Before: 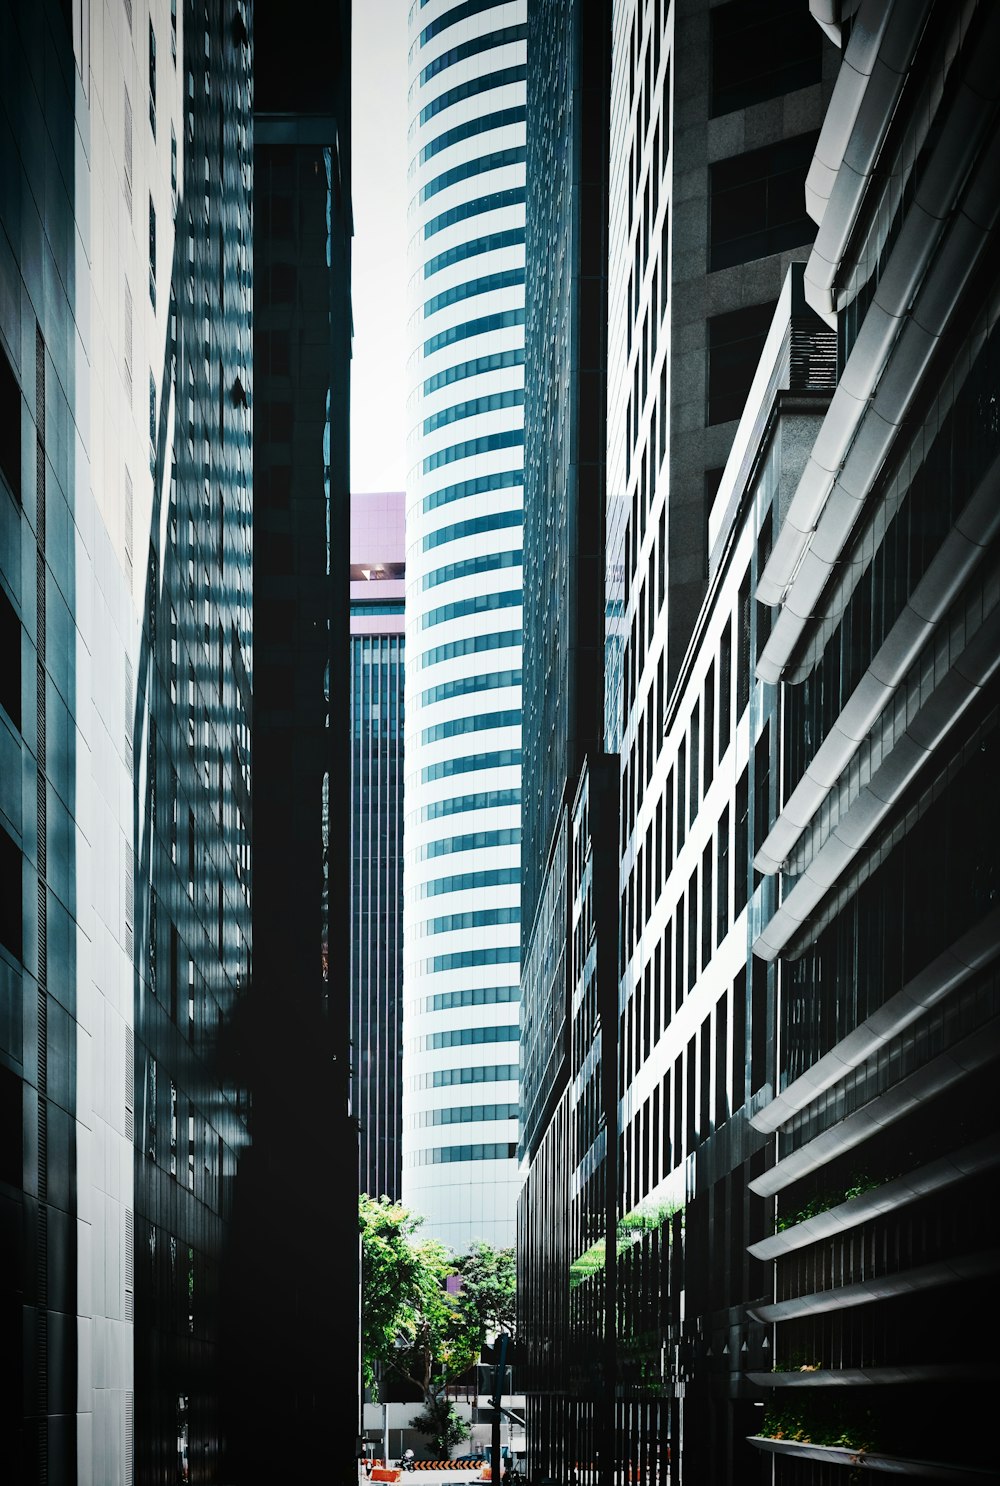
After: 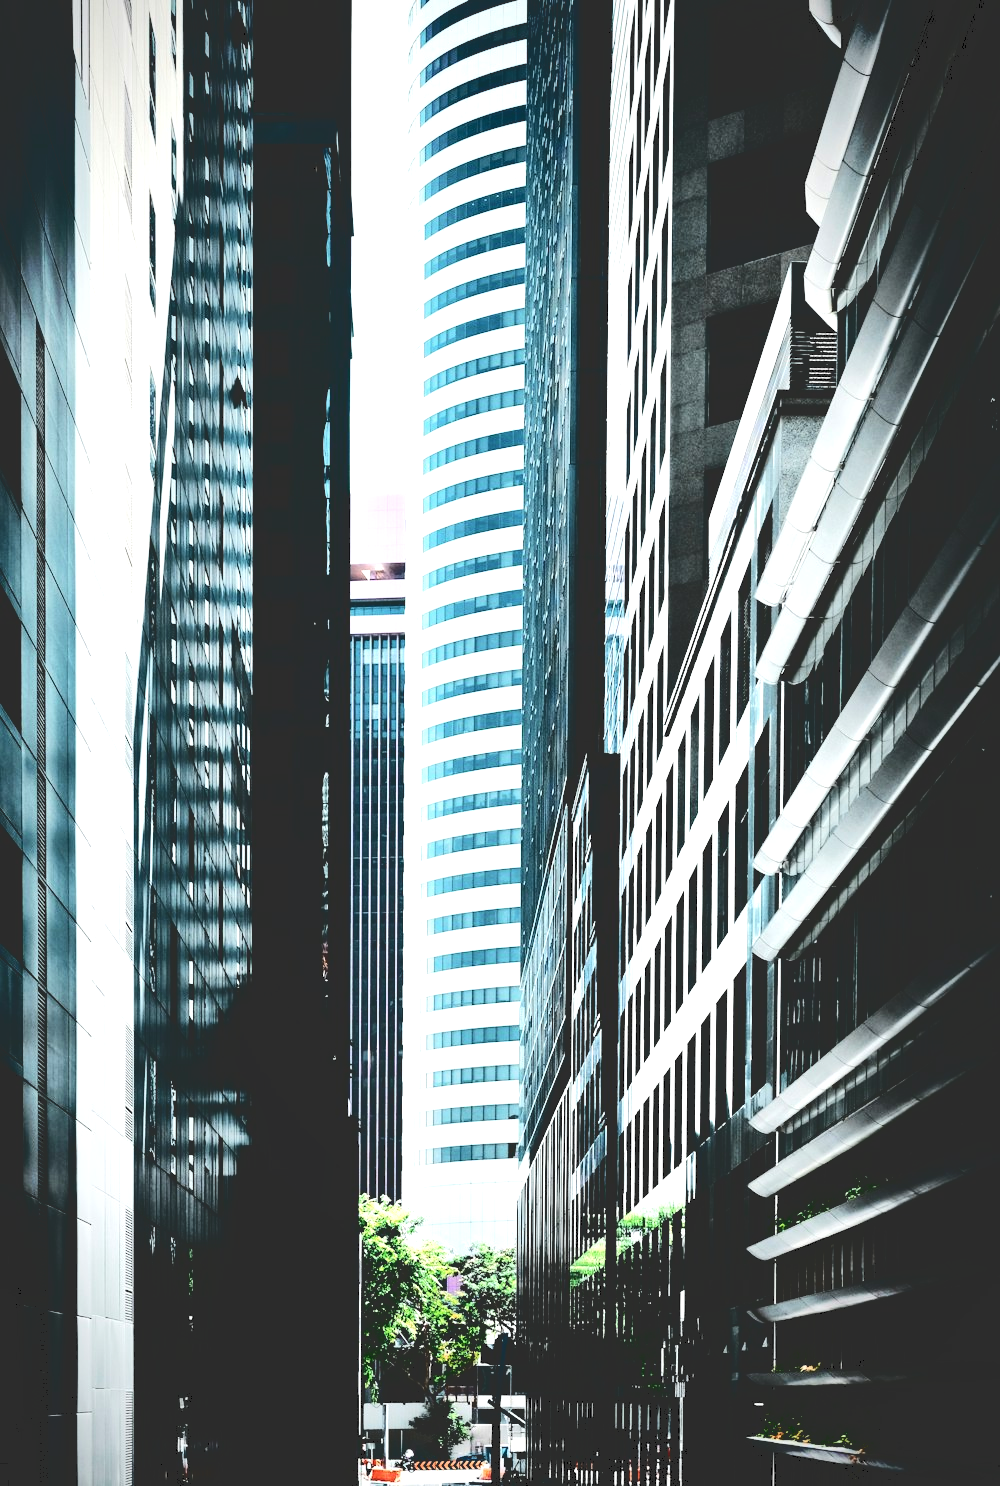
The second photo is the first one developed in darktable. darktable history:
tone curve: curves: ch0 [(0, 0) (0.003, 0.178) (0.011, 0.177) (0.025, 0.177) (0.044, 0.178) (0.069, 0.178) (0.1, 0.18) (0.136, 0.183) (0.177, 0.199) (0.224, 0.227) (0.277, 0.278) (0.335, 0.357) (0.399, 0.449) (0.468, 0.546) (0.543, 0.65) (0.623, 0.724) (0.709, 0.804) (0.801, 0.868) (0.898, 0.921) (1, 1)], color space Lab, independent channels, preserve colors none
tone equalizer: -8 EV -0.736 EV, -7 EV -0.721 EV, -6 EV -0.586 EV, -5 EV -0.412 EV, -3 EV 0.394 EV, -2 EV 0.6 EV, -1 EV 0.687 EV, +0 EV 0.771 EV
